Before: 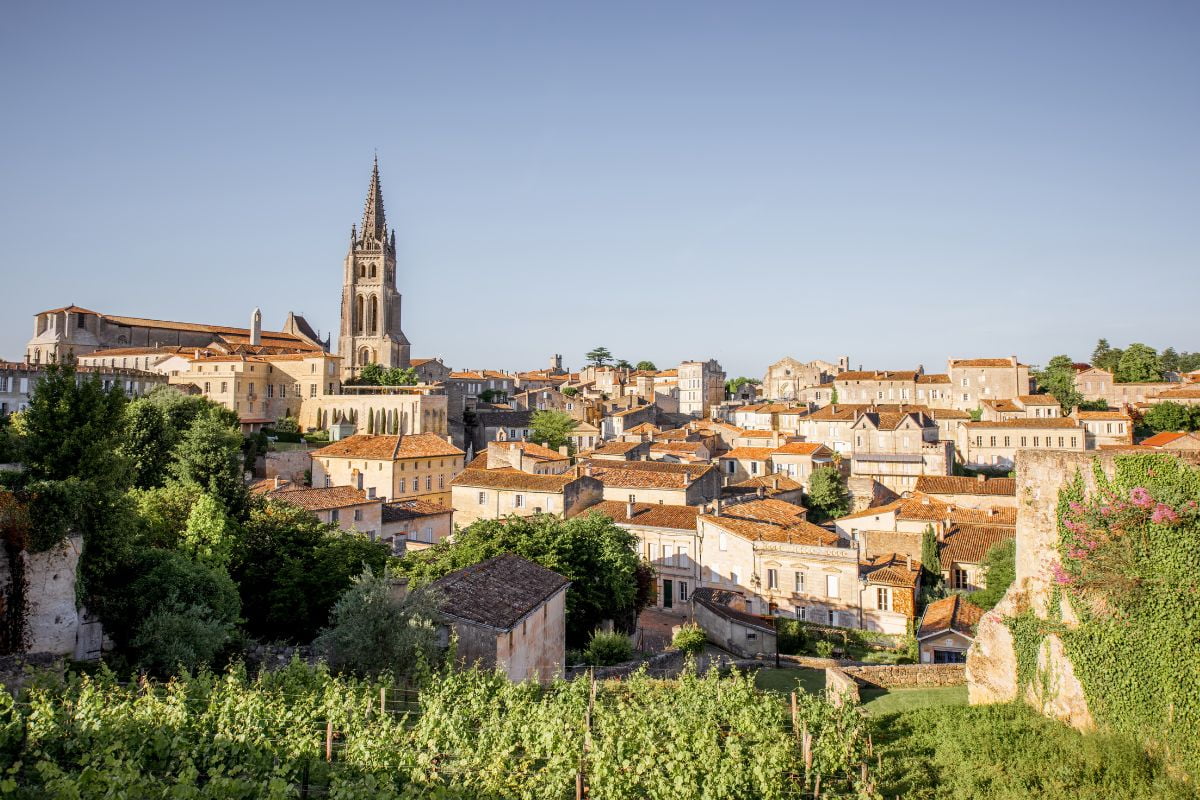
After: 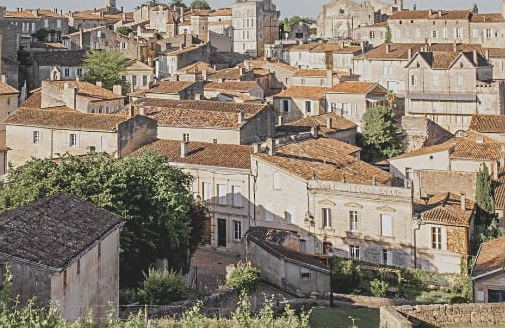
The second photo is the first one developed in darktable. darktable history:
contrast brightness saturation: contrast -0.26, saturation -0.43
sharpen: on, module defaults
crop: left 37.221%, top 45.169%, right 20.63%, bottom 13.777%
